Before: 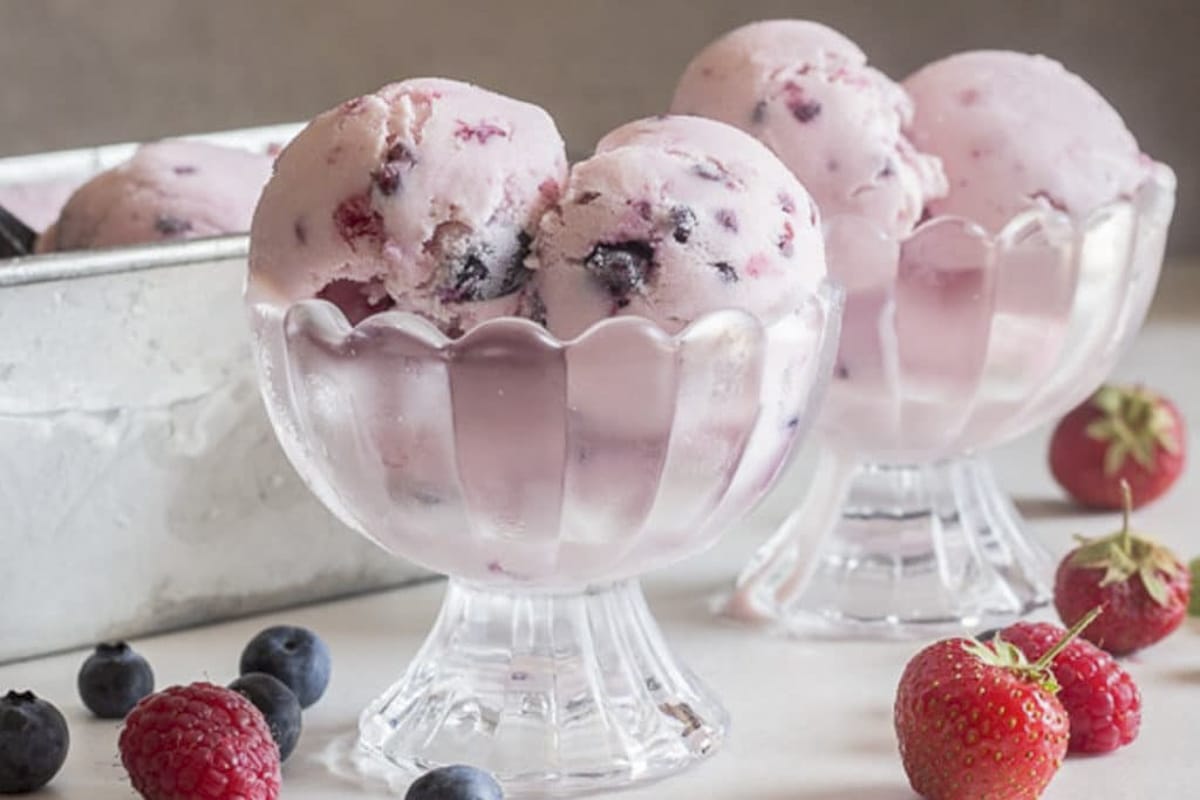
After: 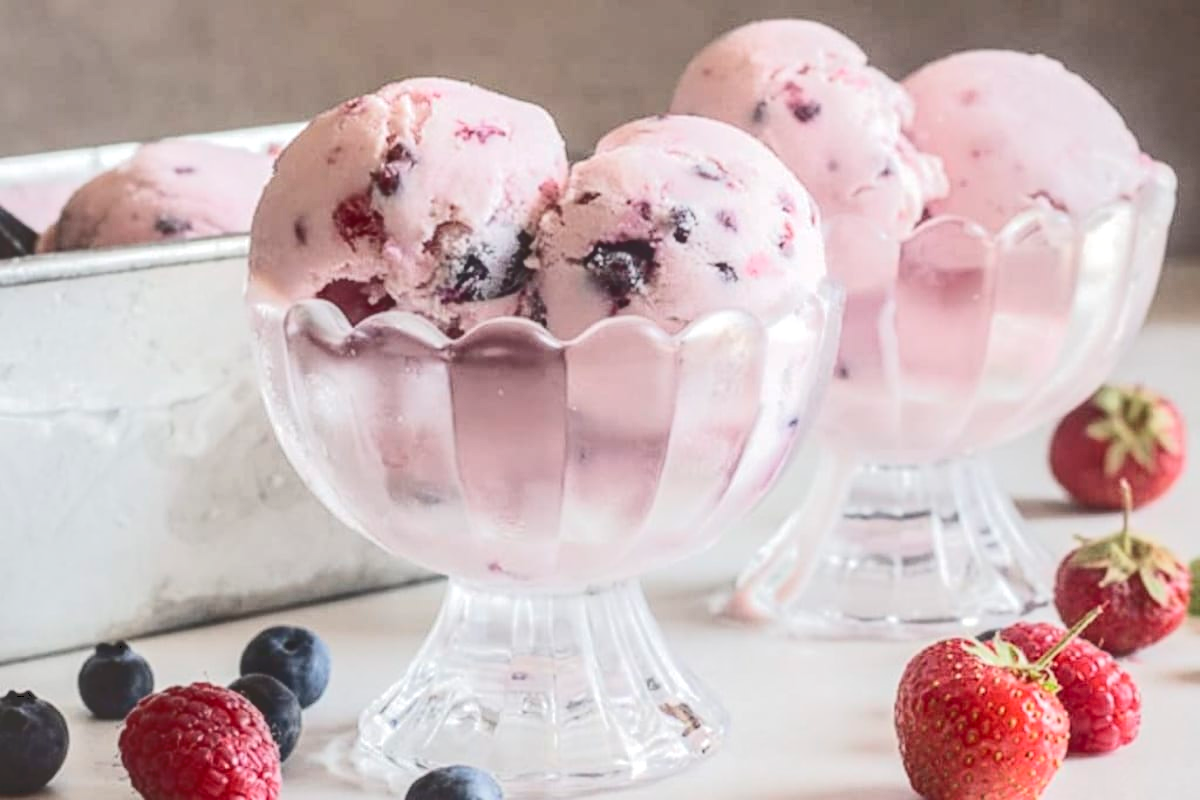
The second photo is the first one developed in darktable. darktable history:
tone curve: curves: ch0 [(0, 0) (0.003, 0.174) (0.011, 0.178) (0.025, 0.182) (0.044, 0.185) (0.069, 0.191) (0.1, 0.194) (0.136, 0.199) (0.177, 0.219) (0.224, 0.246) (0.277, 0.284) (0.335, 0.35) (0.399, 0.43) (0.468, 0.539) (0.543, 0.637) (0.623, 0.711) (0.709, 0.799) (0.801, 0.865) (0.898, 0.914) (1, 1)], color space Lab, independent channels, preserve colors none
local contrast: on, module defaults
